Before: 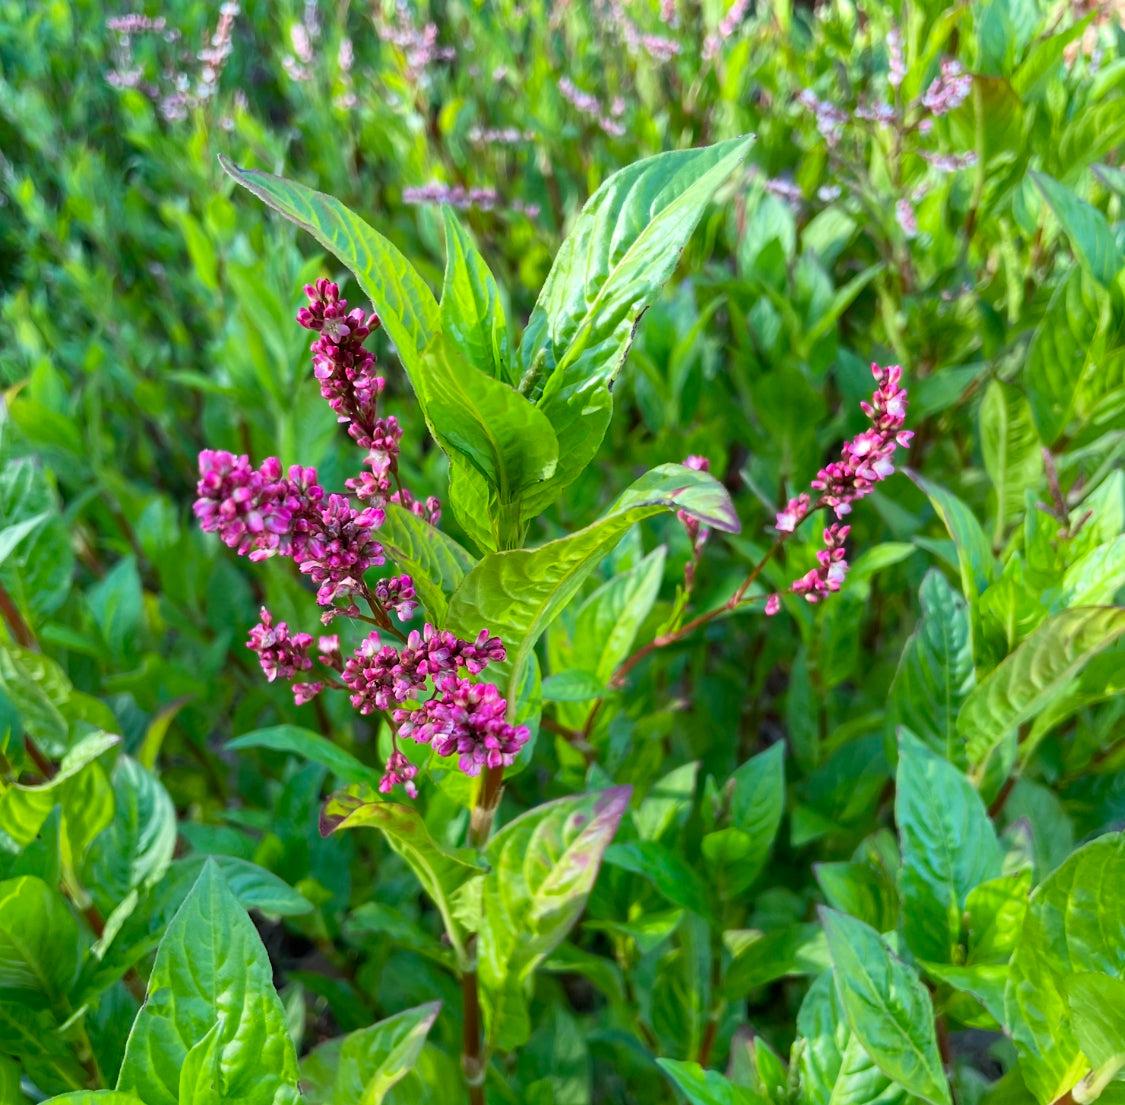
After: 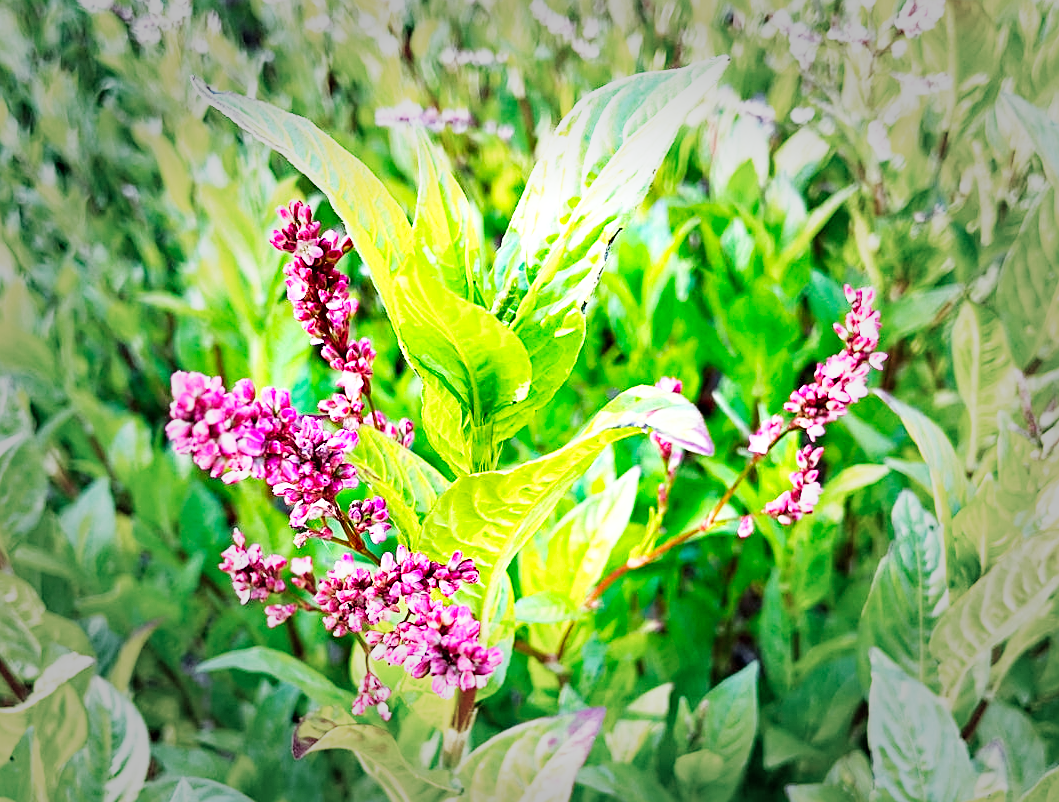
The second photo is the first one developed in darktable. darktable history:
crop: left 2.441%, top 7.137%, right 3.349%, bottom 20.216%
exposure: exposure 0.604 EV, compensate highlight preservation false
sharpen: on, module defaults
haze removal: strength 0.292, distance 0.253, compatibility mode true, adaptive false
base curve: curves: ch0 [(0, 0) (0.007, 0.004) (0.027, 0.03) (0.046, 0.07) (0.207, 0.54) (0.442, 0.872) (0.673, 0.972) (1, 1)], preserve colors none
vignetting: fall-off start 48.43%, automatic ratio true, width/height ratio 1.287
tone equalizer: on, module defaults
